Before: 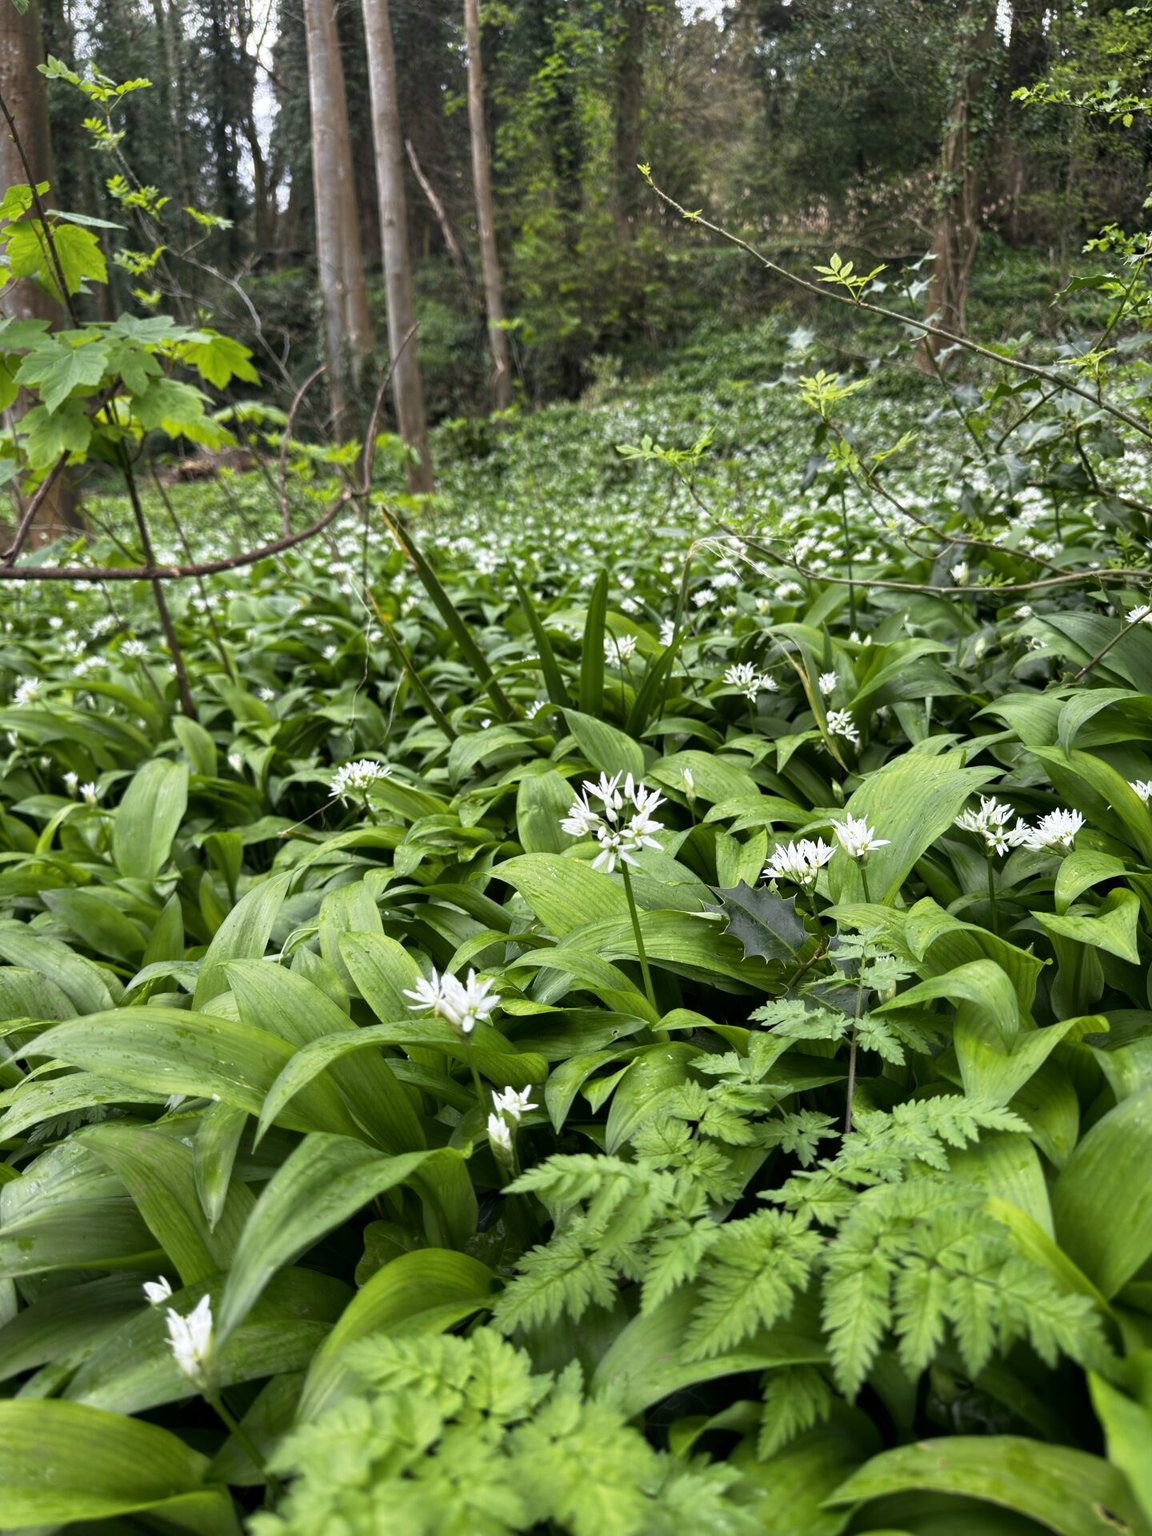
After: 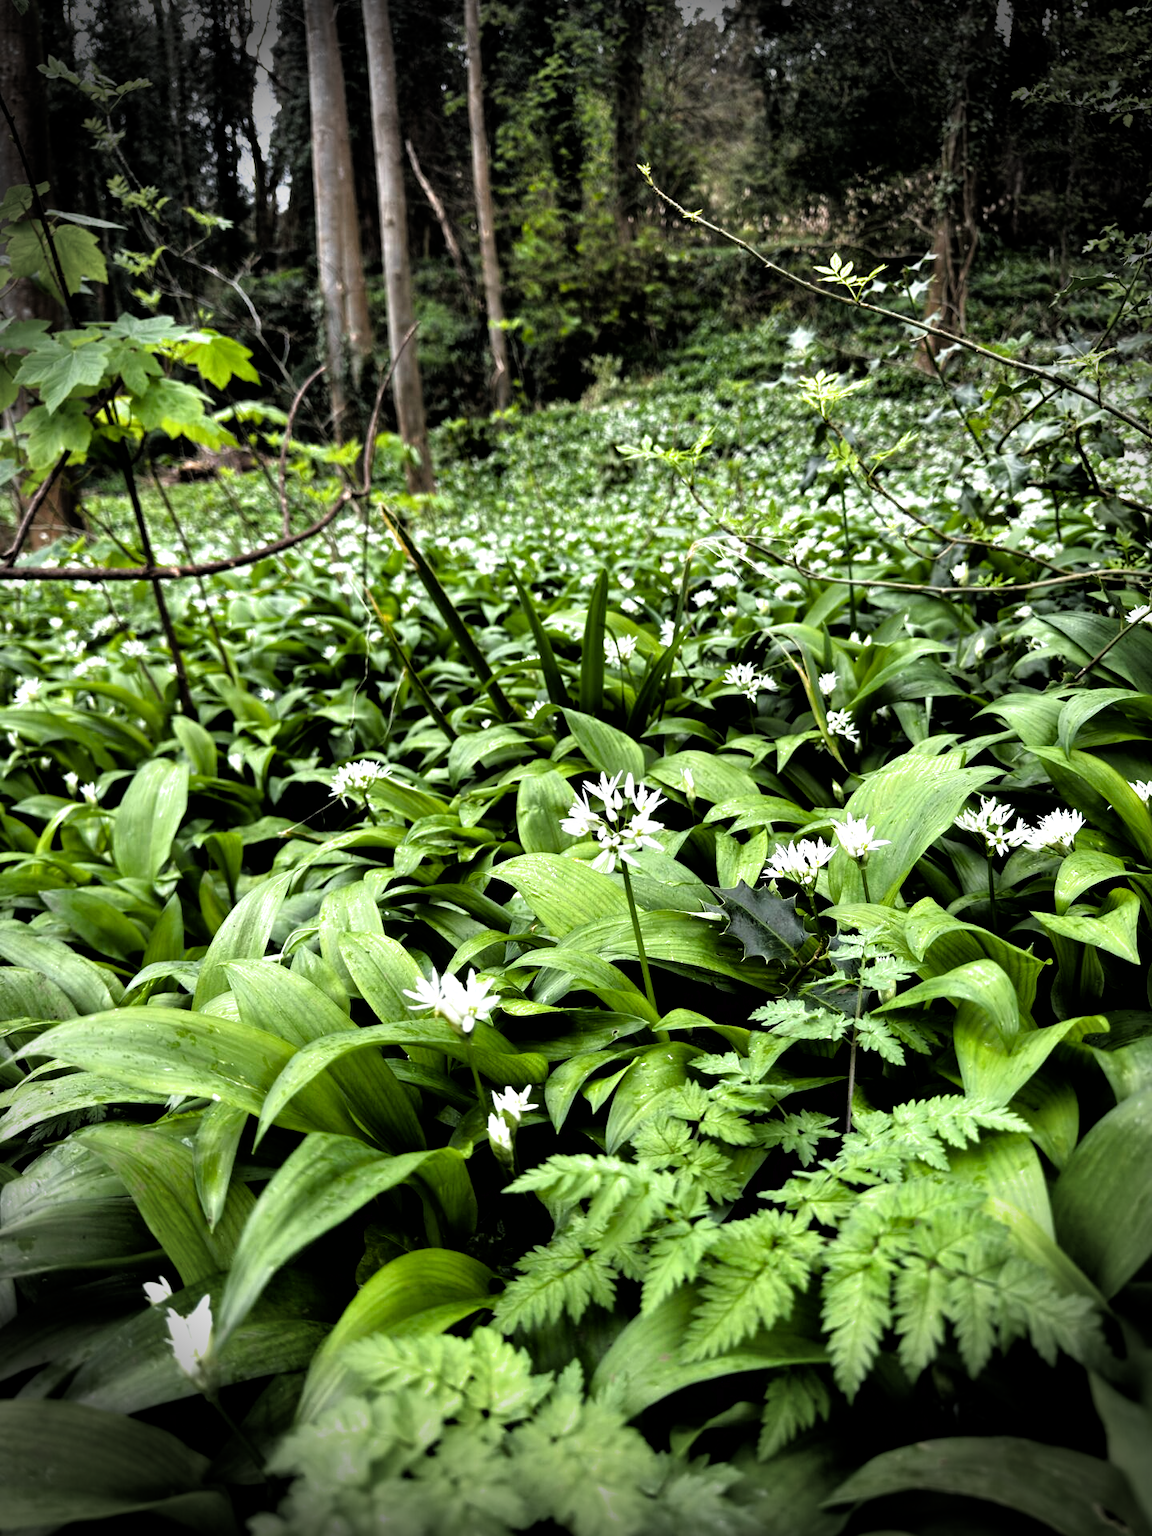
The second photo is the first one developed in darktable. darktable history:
vignetting: fall-off start 76.29%, fall-off radius 28.27%, brightness -0.877, width/height ratio 0.971
filmic rgb: black relative exposure -3.56 EV, white relative exposure 2.26 EV, hardness 3.4, color science v6 (2022), iterations of high-quality reconstruction 0
exposure: black level correction 0.001, exposure 0.137 EV, compensate highlight preservation false
